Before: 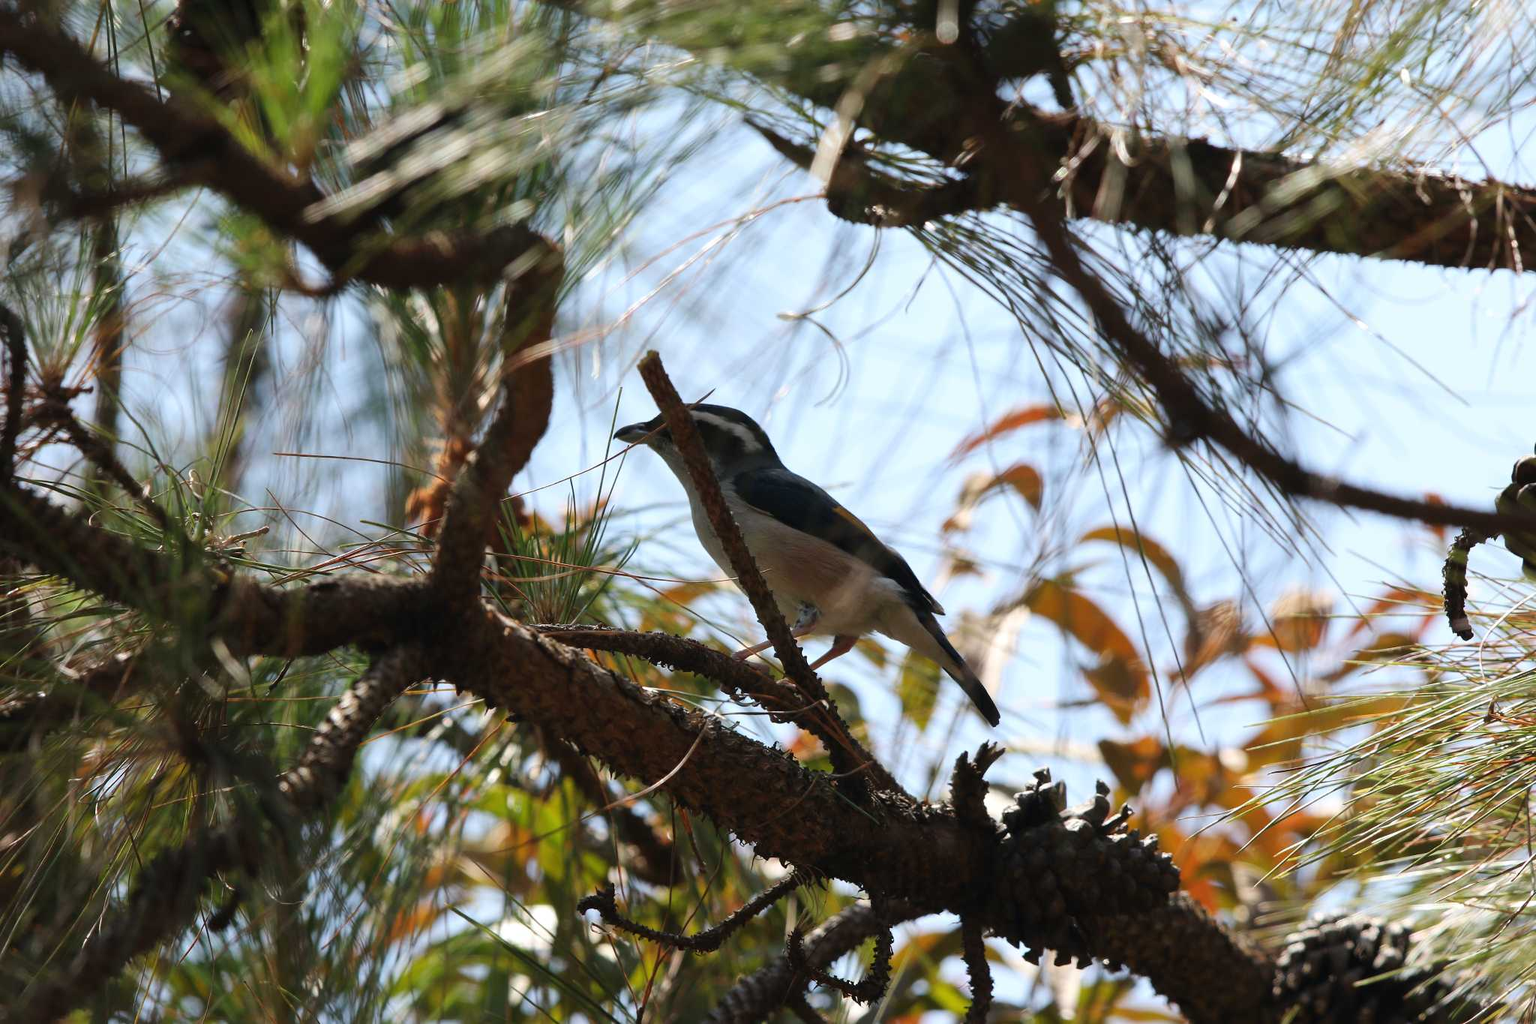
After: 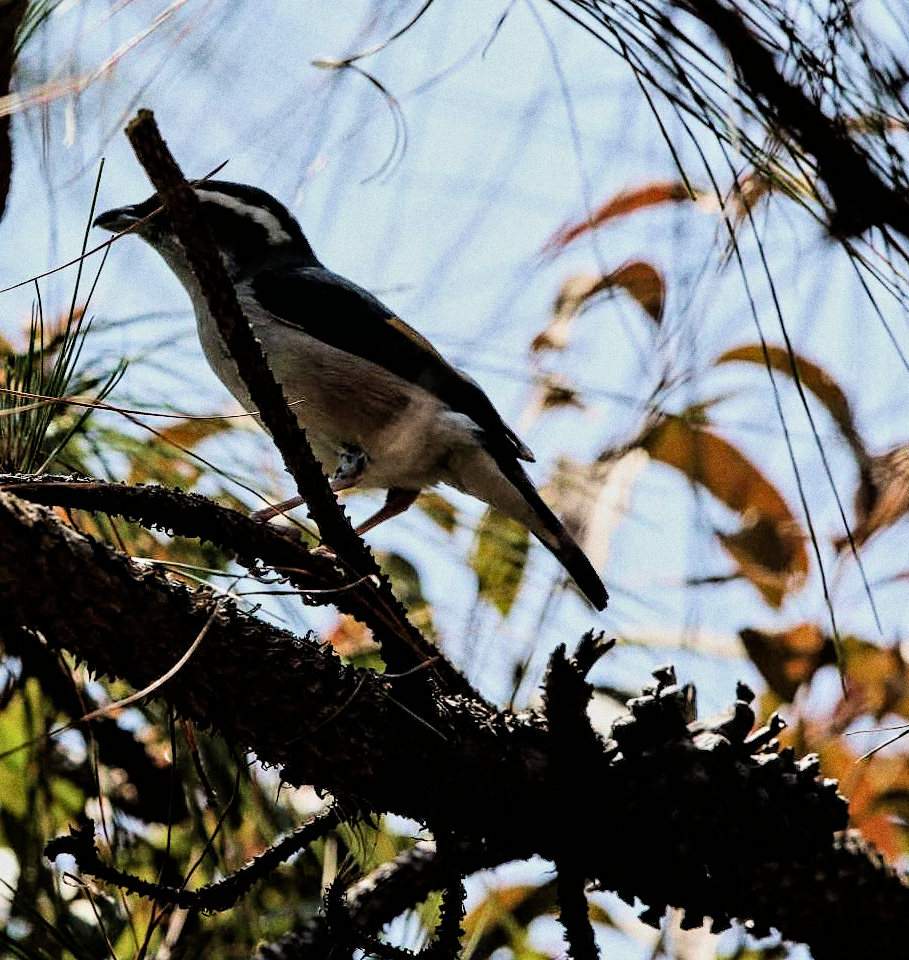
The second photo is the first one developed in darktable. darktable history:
crop: left 35.432%, top 26.233%, right 20.145%, bottom 3.432%
filmic rgb: black relative exposure -5 EV, hardness 2.88, contrast 1.3
grain: coarseness 0.09 ISO, strength 40%
contrast equalizer: octaves 7, y [[0.5, 0.542, 0.583, 0.625, 0.667, 0.708], [0.5 ×6], [0.5 ×6], [0 ×6], [0 ×6]]
velvia: on, module defaults
